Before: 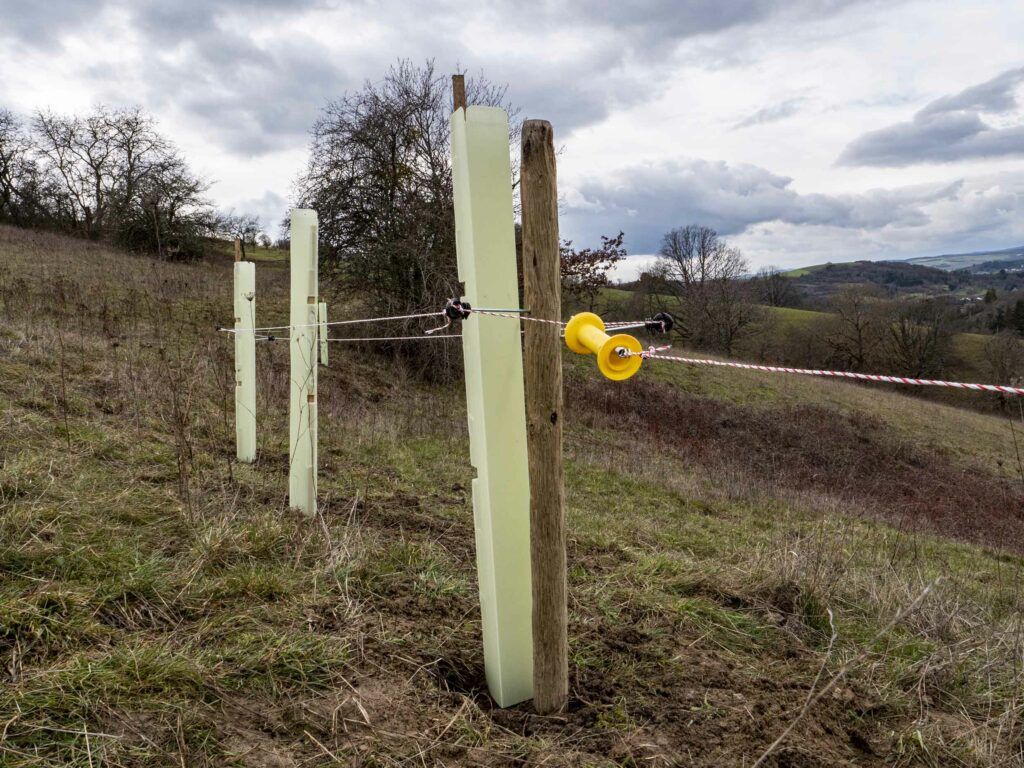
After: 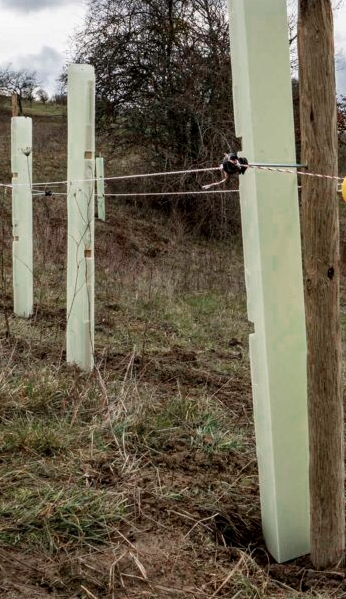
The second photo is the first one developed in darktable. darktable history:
color zones: curves: ch0 [(0, 0.5) (0.125, 0.4) (0.25, 0.5) (0.375, 0.4) (0.5, 0.4) (0.625, 0.35) (0.75, 0.35) (0.875, 0.5)]; ch1 [(0, 0.35) (0.125, 0.45) (0.25, 0.35) (0.375, 0.35) (0.5, 0.35) (0.625, 0.35) (0.75, 0.45) (0.875, 0.35)]; ch2 [(0, 0.6) (0.125, 0.5) (0.25, 0.5) (0.375, 0.6) (0.5, 0.6) (0.625, 0.5) (0.75, 0.5) (0.875, 0.5)]
crop and rotate: left 21.783%, top 18.958%, right 44.395%, bottom 2.987%
